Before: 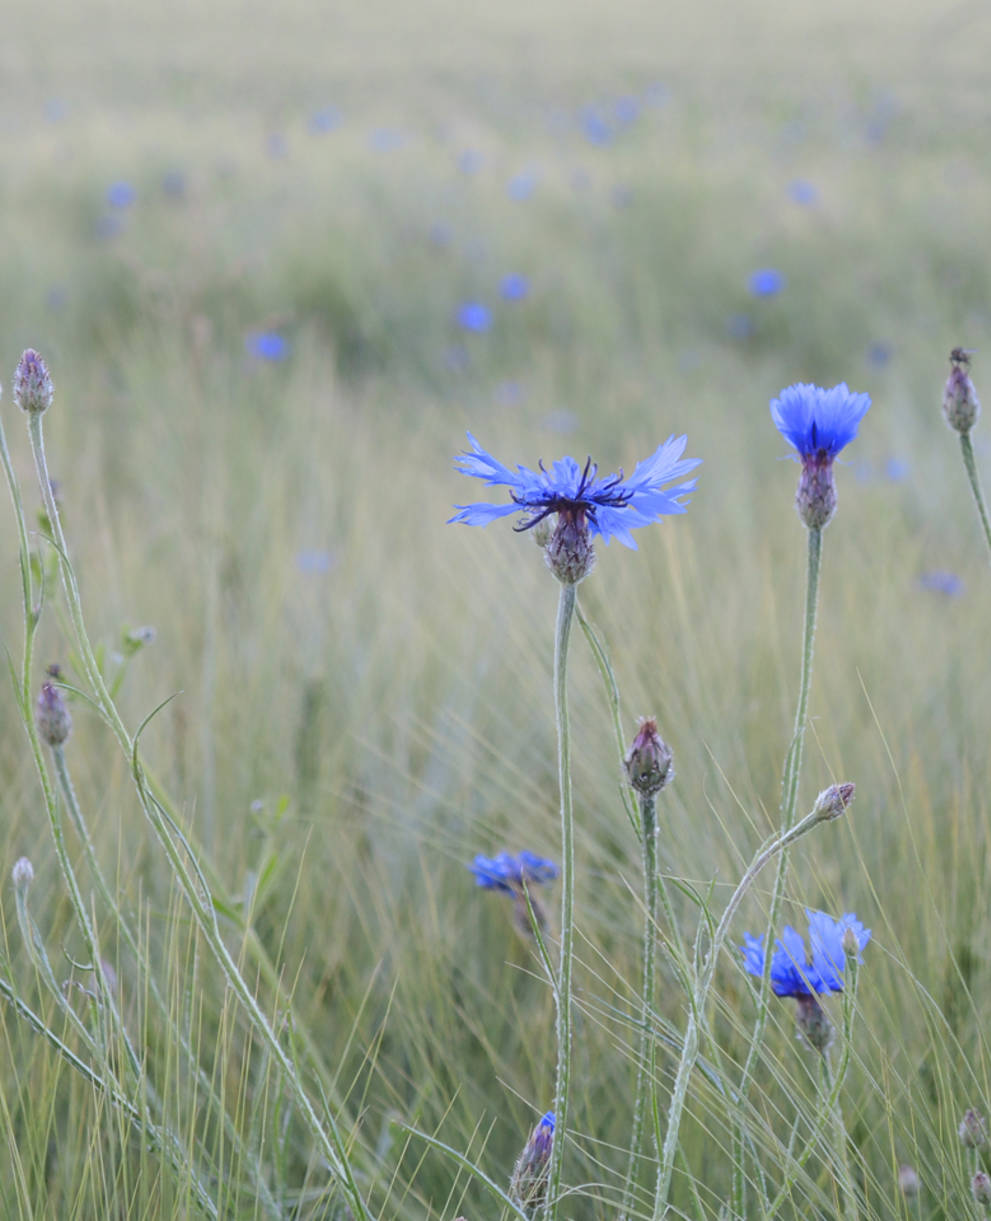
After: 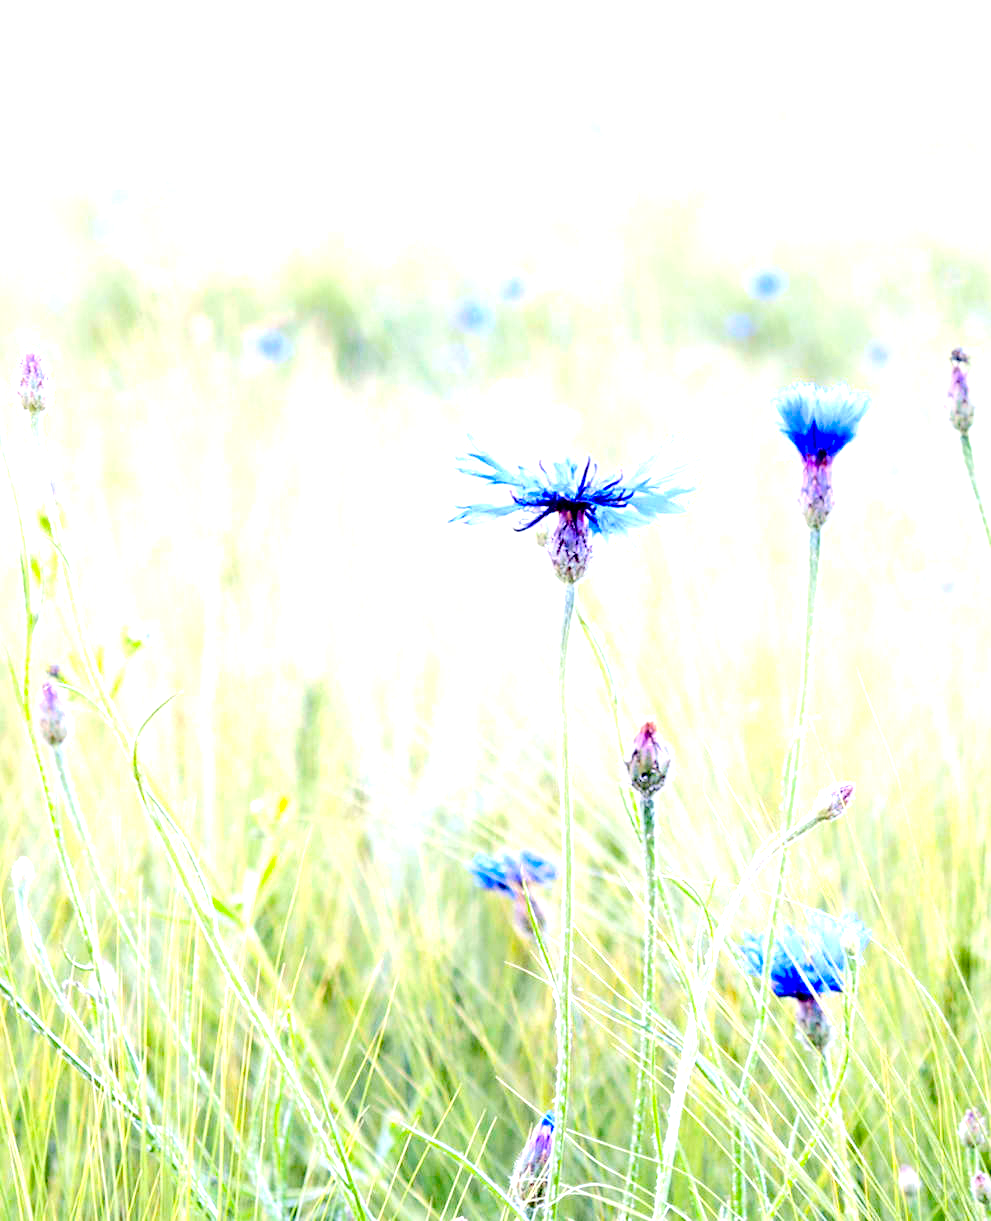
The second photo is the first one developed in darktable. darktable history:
exposure: black level correction 0.035, exposure 0.906 EV, compensate highlight preservation false
color balance rgb: highlights gain › luminance 6.757%, highlights gain › chroma 0.9%, highlights gain › hue 49.88°, perceptual saturation grading › global saturation 30.095%, perceptual brilliance grading › mid-tones 10.172%, perceptual brilliance grading › shadows 14.282%
levels: black 0.046%, levels [0, 0.394, 0.787]
